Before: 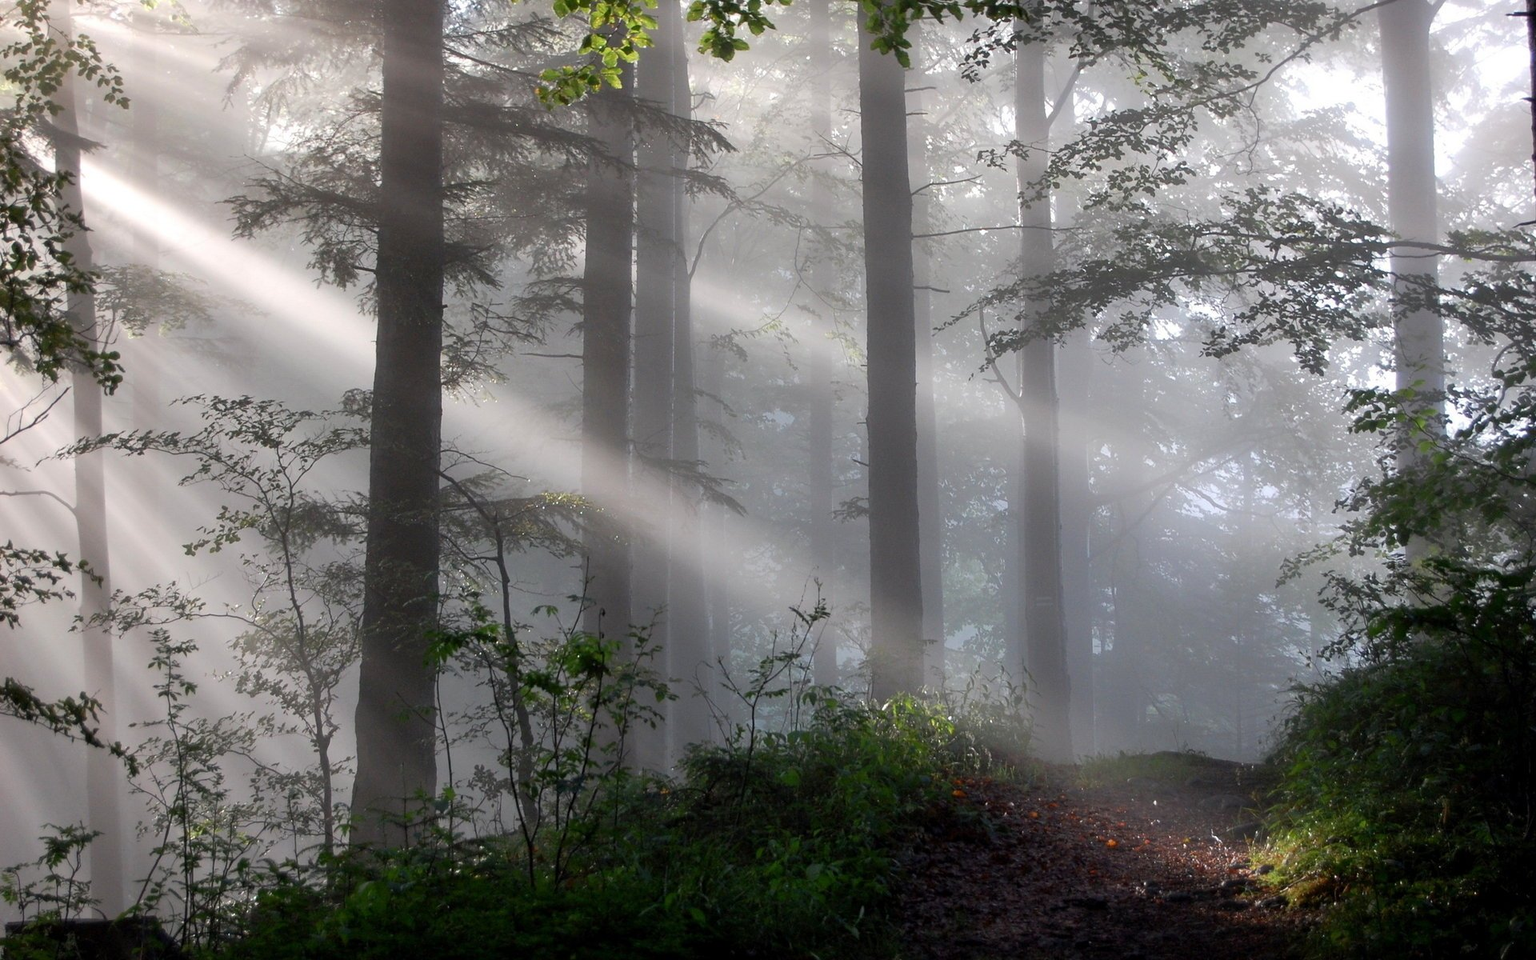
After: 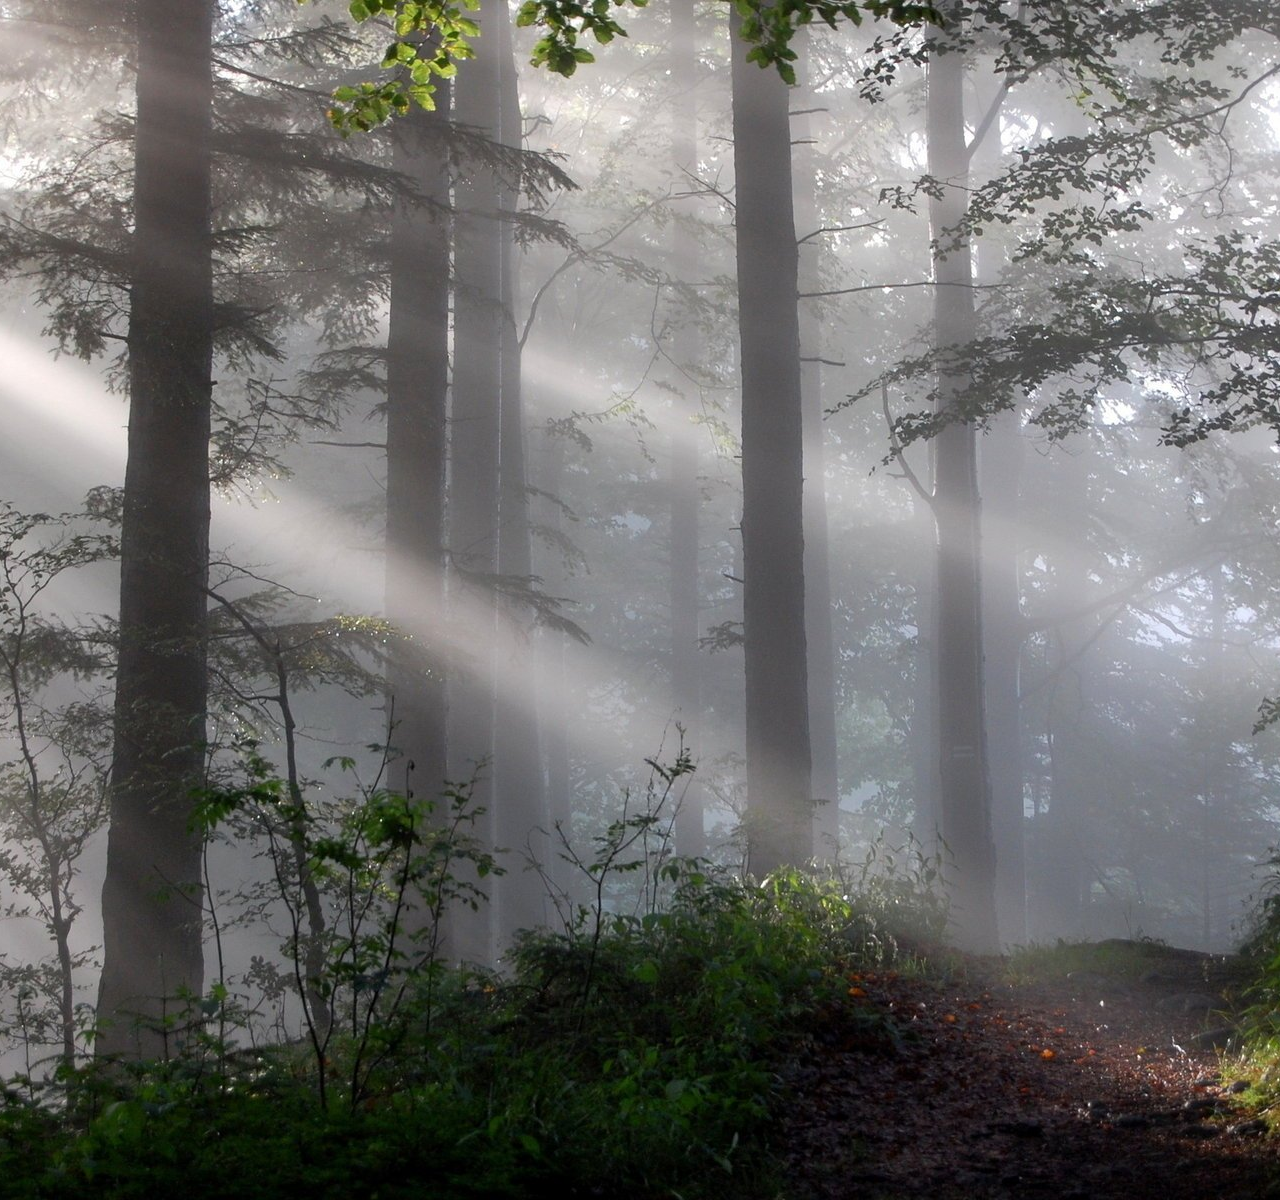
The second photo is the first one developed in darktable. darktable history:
crop and rotate: left 17.84%, right 15.459%
